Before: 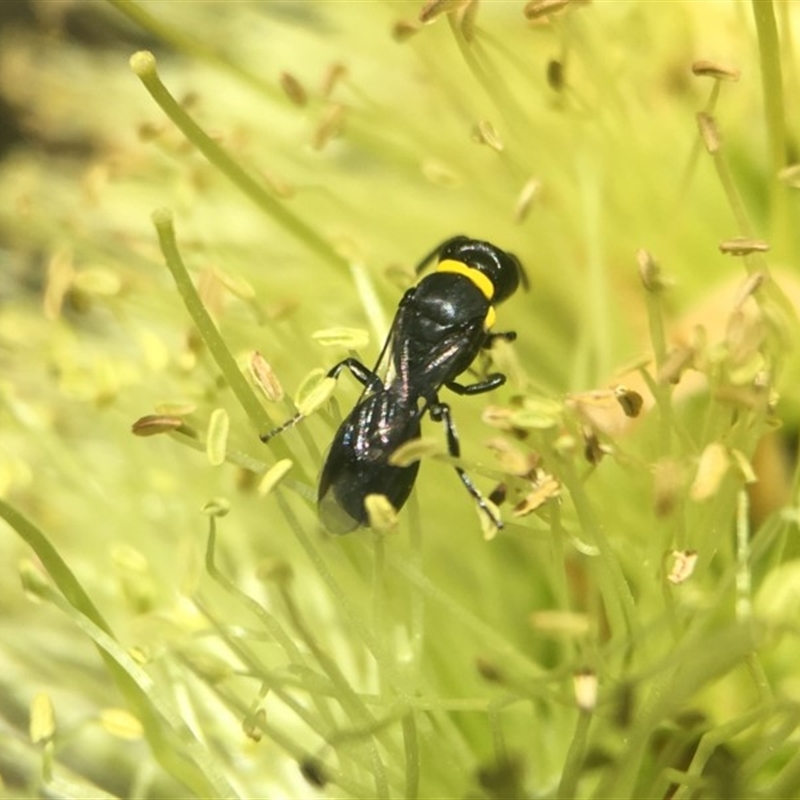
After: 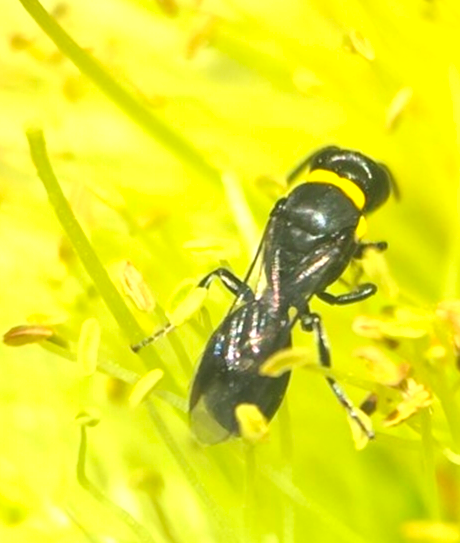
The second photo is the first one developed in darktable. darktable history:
contrast brightness saturation: contrast 0.066, brightness 0.176, saturation 0.416
exposure: black level correction -0.002, exposure 0.538 EV, compensate highlight preservation false
crop: left 16.206%, top 11.297%, right 26.28%, bottom 20.727%
